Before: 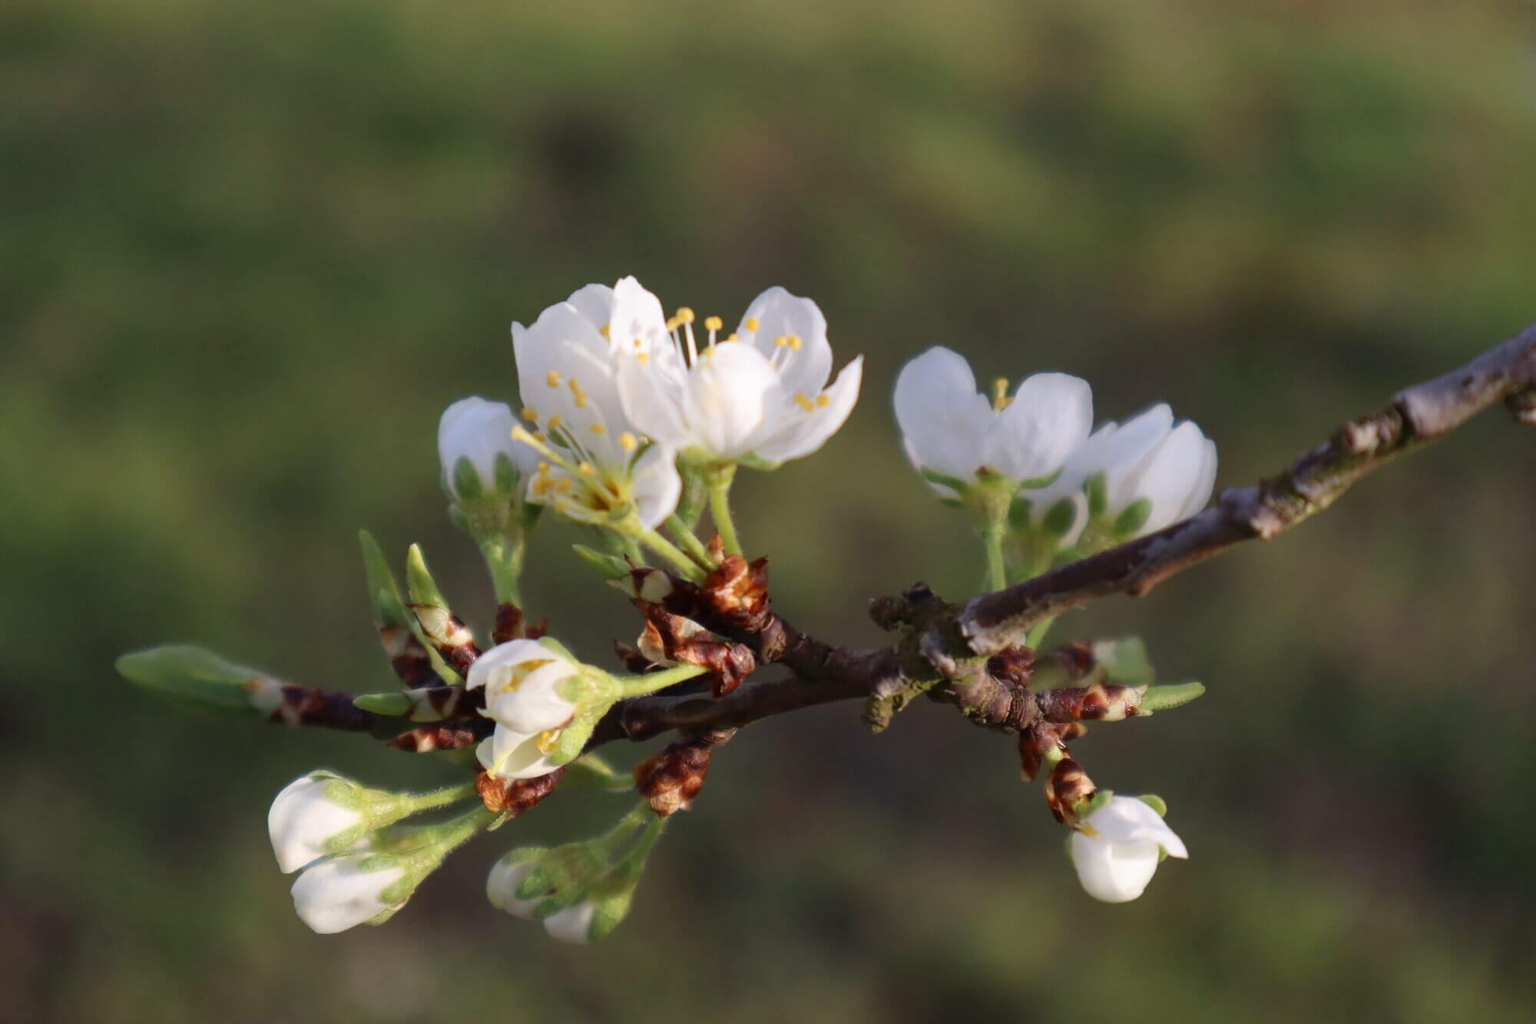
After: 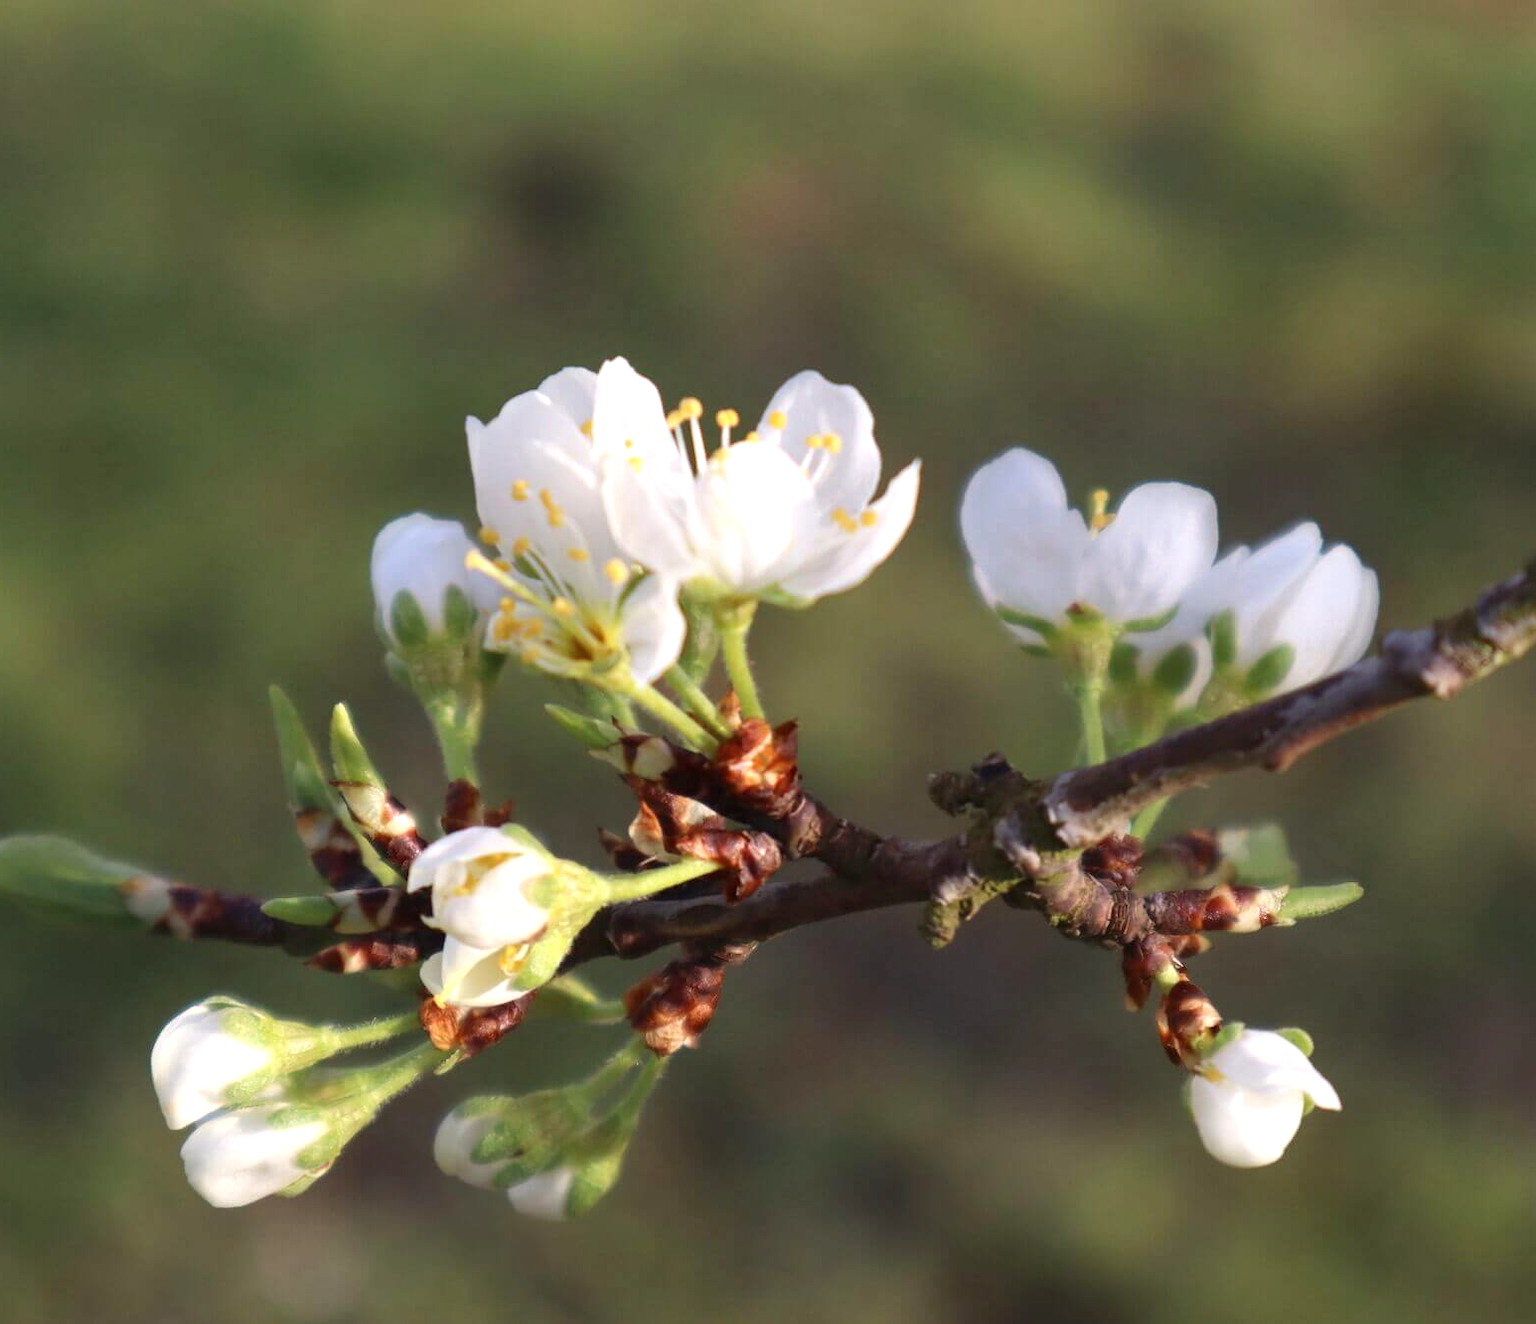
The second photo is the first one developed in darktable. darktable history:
exposure: black level correction 0, exposure 0.499 EV, compensate exposure bias true, compensate highlight preservation false
crop: left 9.881%, right 12.818%
